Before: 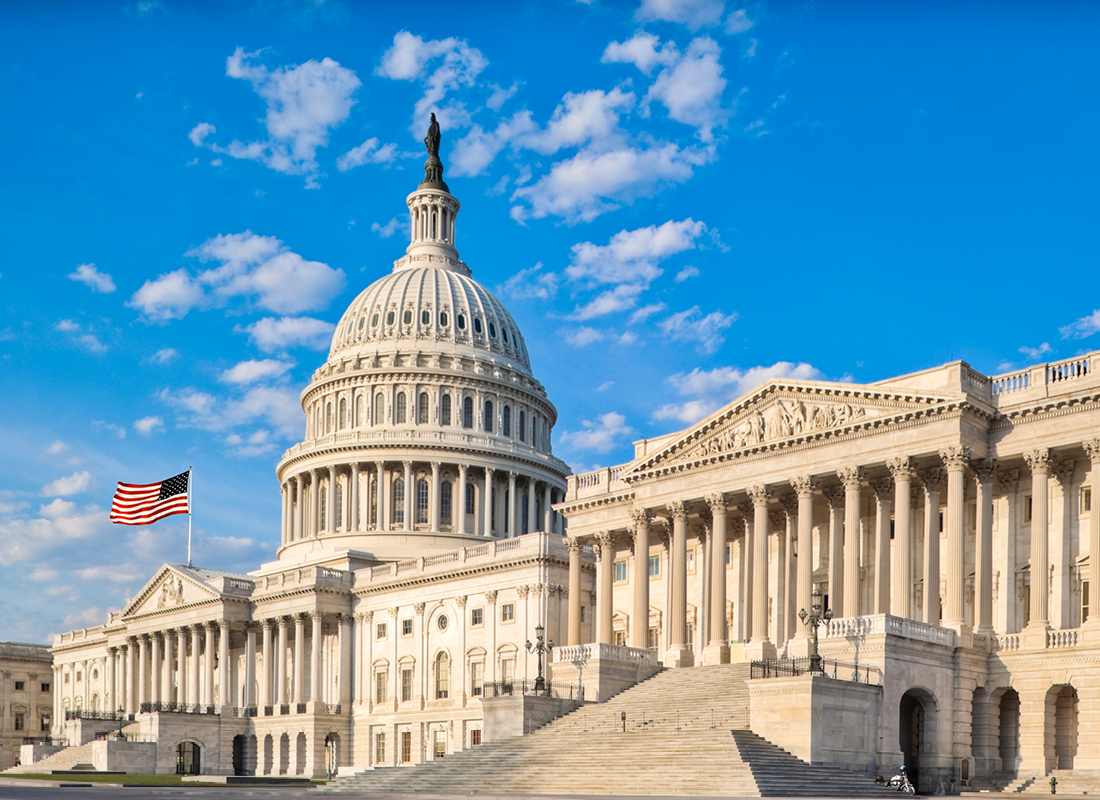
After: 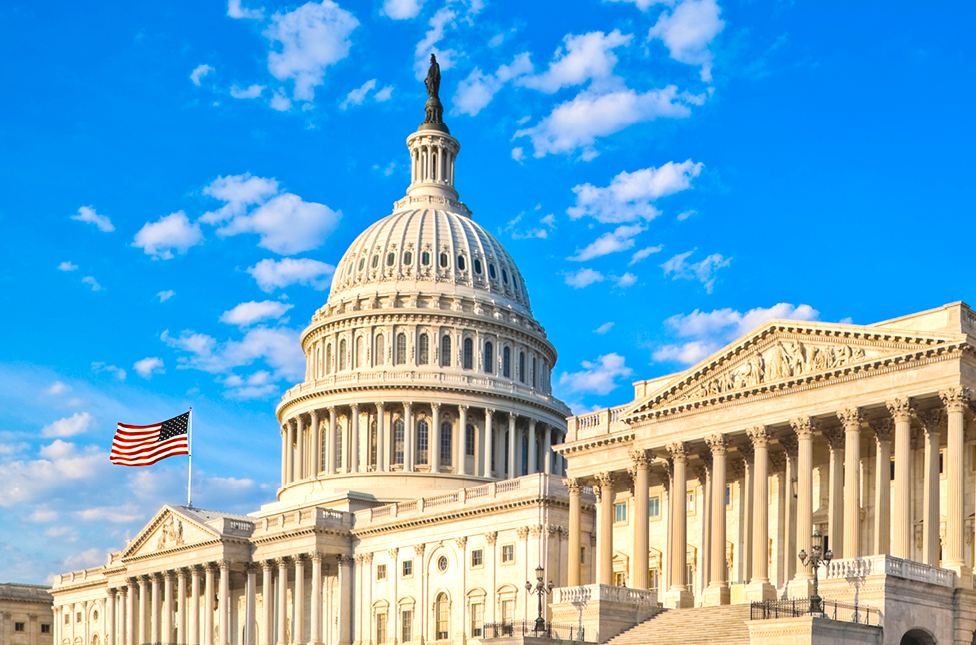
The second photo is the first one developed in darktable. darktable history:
color balance rgb: highlights gain › luminance 17.251%, global offset › luminance 0.669%, perceptual saturation grading › global saturation 29.621%, global vibrance 20%
crop: top 7.396%, right 9.833%, bottom 11.964%
